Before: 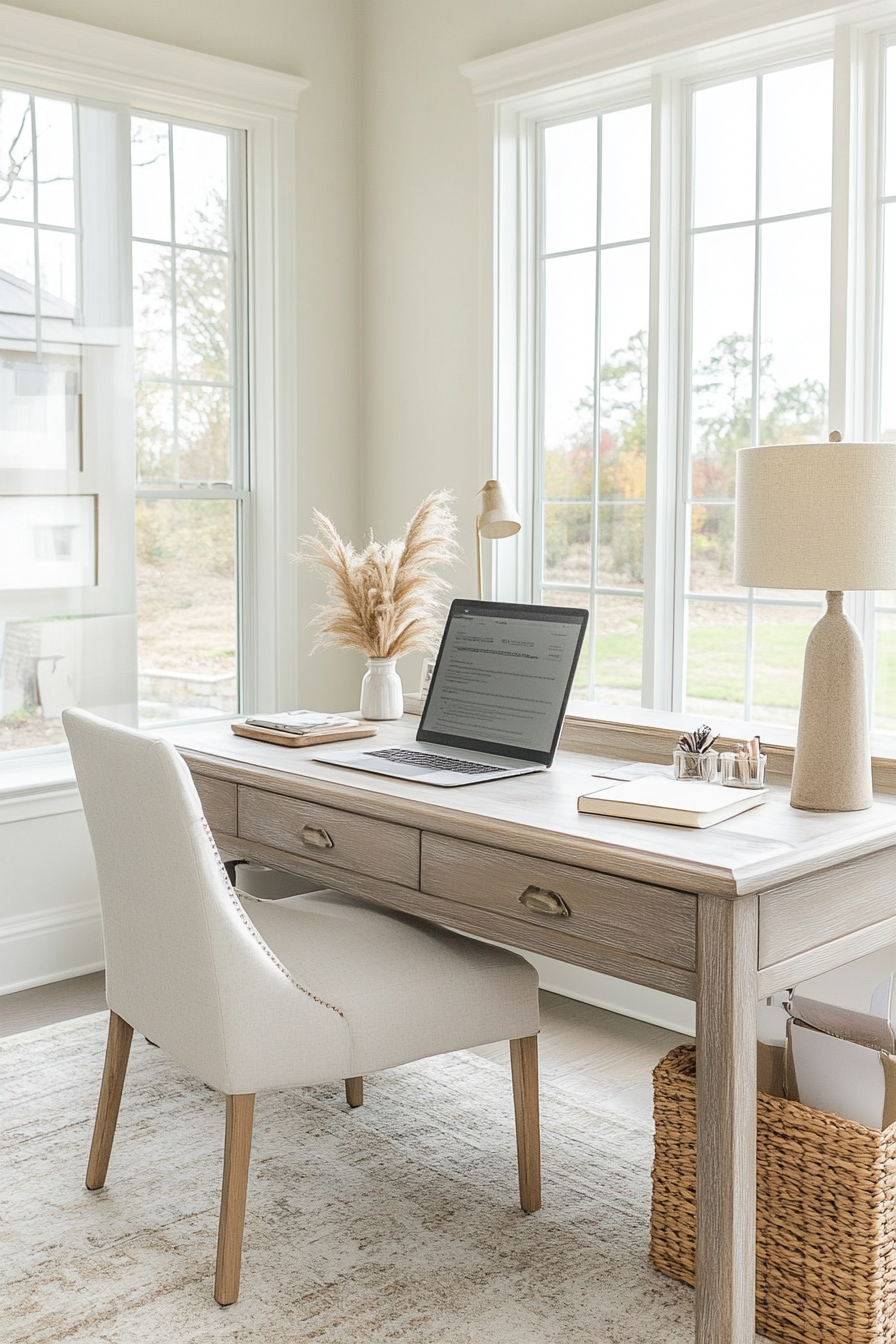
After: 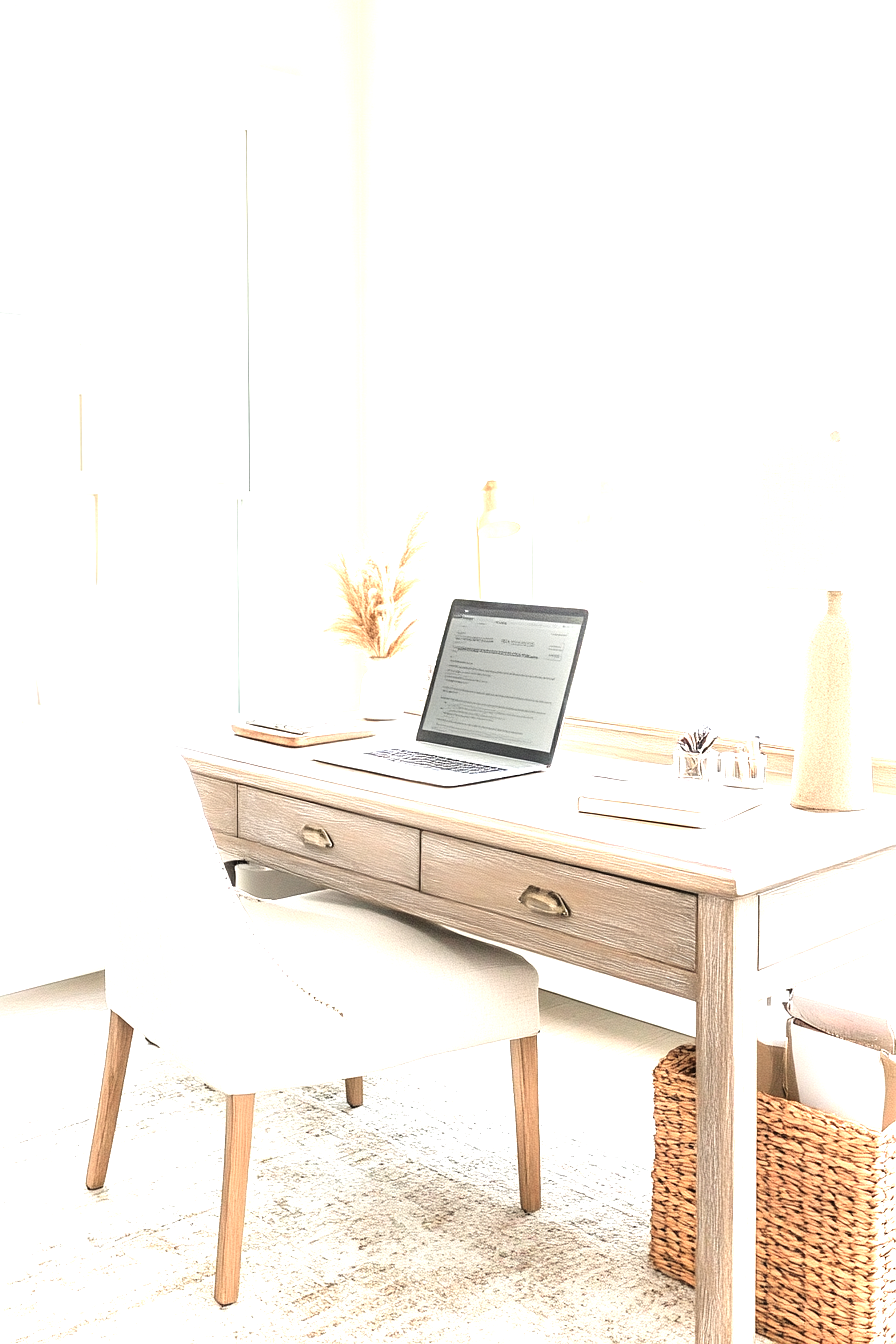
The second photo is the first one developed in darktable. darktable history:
tone equalizer: -8 EV -1.07 EV, -7 EV -1.04 EV, -6 EV -0.898 EV, -5 EV -0.581 EV, -3 EV 0.551 EV, -2 EV 0.872 EV, -1 EV 0.989 EV, +0 EV 1.06 EV, mask exposure compensation -0.507 EV
exposure: black level correction 0, exposure 0.594 EV, compensate highlight preservation false
color zones: curves: ch1 [(0.309, 0.524) (0.41, 0.329) (0.508, 0.509)]; ch2 [(0.25, 0.457) (0.75, 0.5)]
